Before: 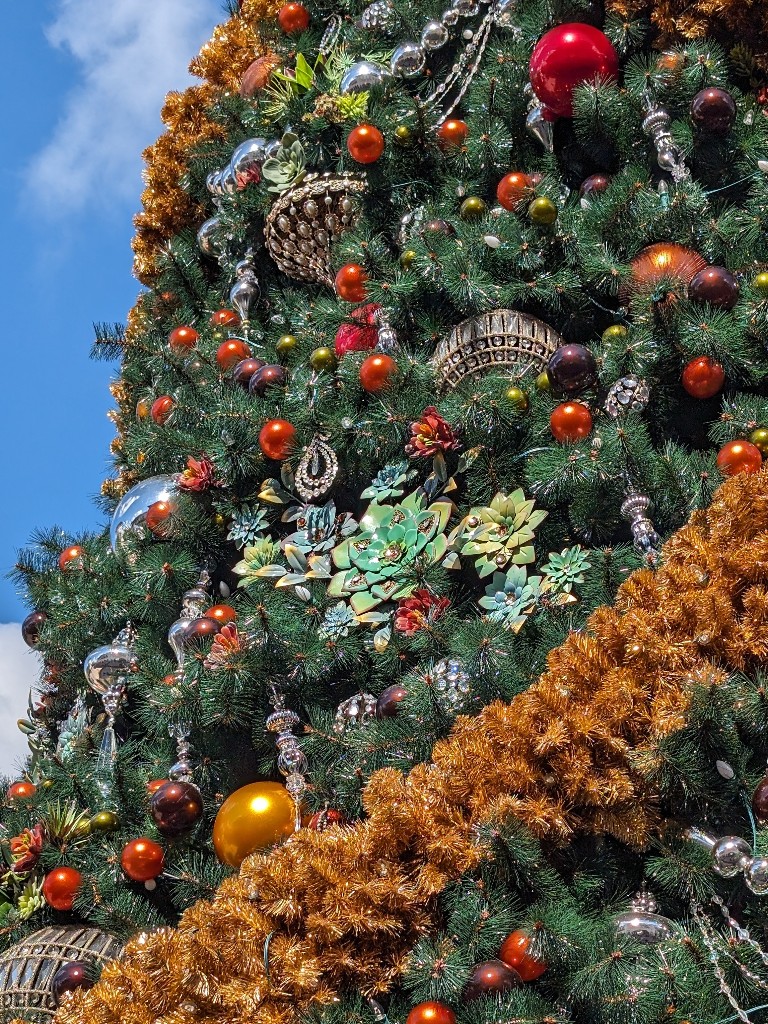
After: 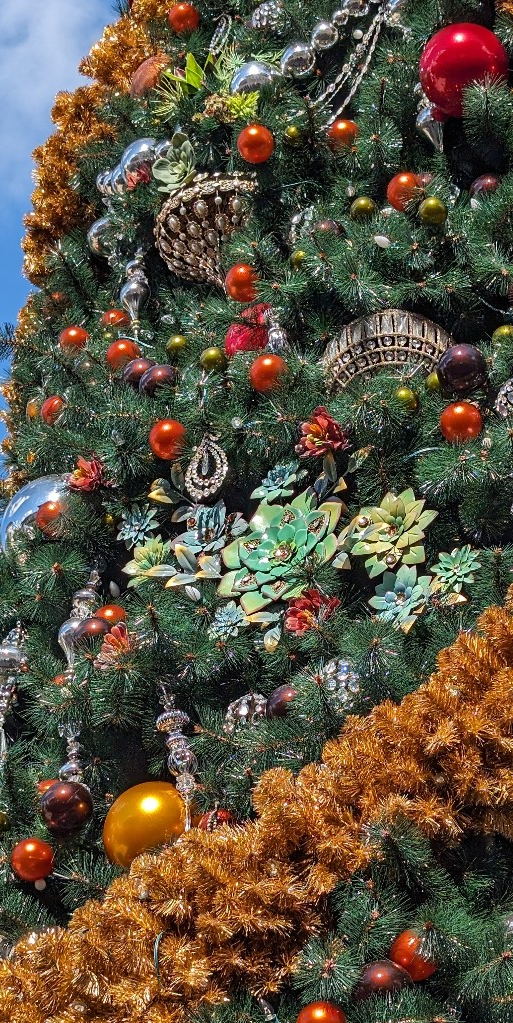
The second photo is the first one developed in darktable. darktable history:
crop and rotate: left 14.416%, right 18.78%
